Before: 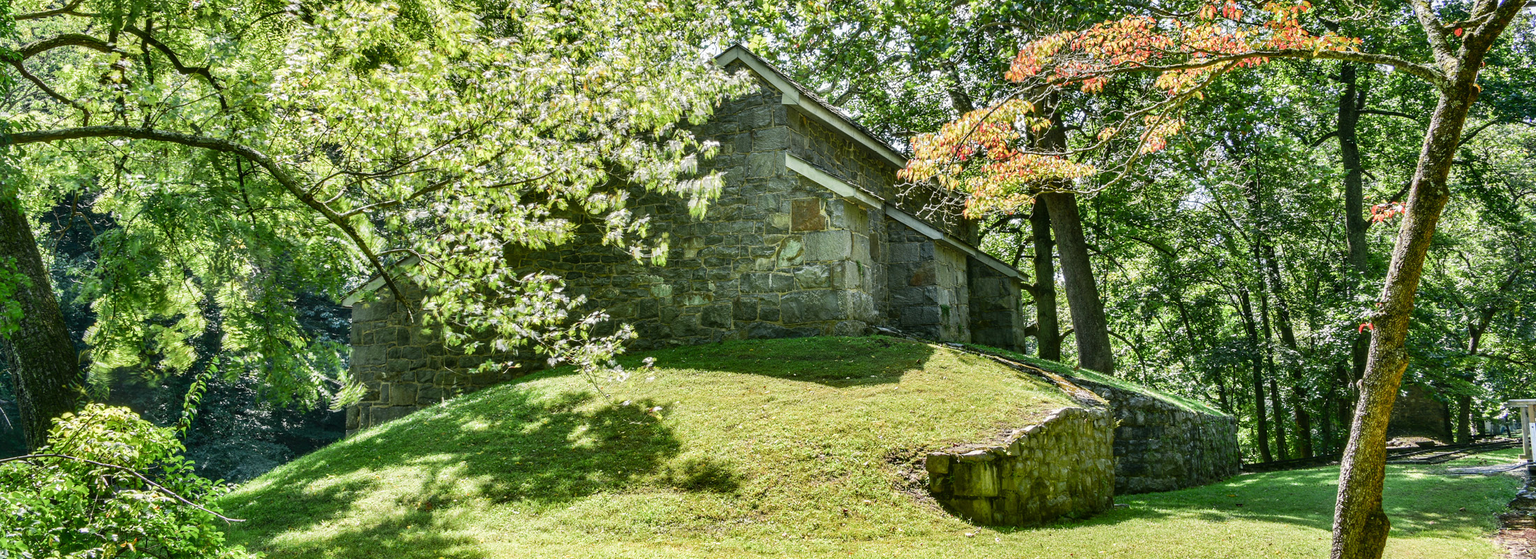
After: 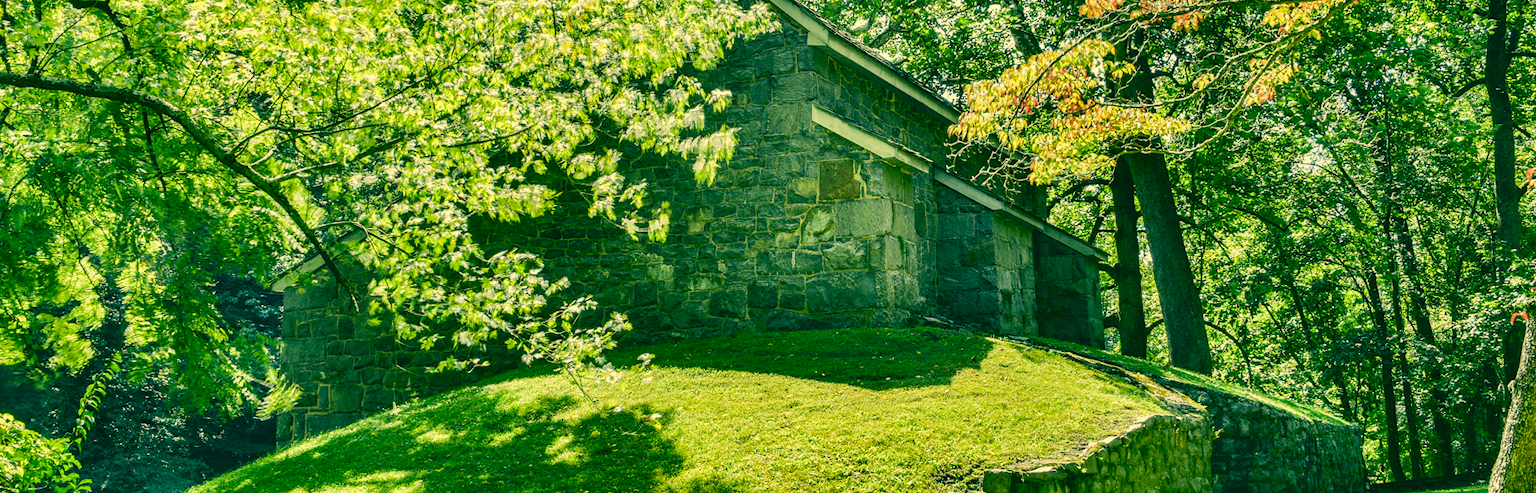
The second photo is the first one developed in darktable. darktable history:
color correction: highlights a* 1.82, highlights b* 34.15, shadows a* -36.36, shadows b* -6.11
crop: left 7.812%, top 12.044%, right 10.132%, bottom 15.417%
